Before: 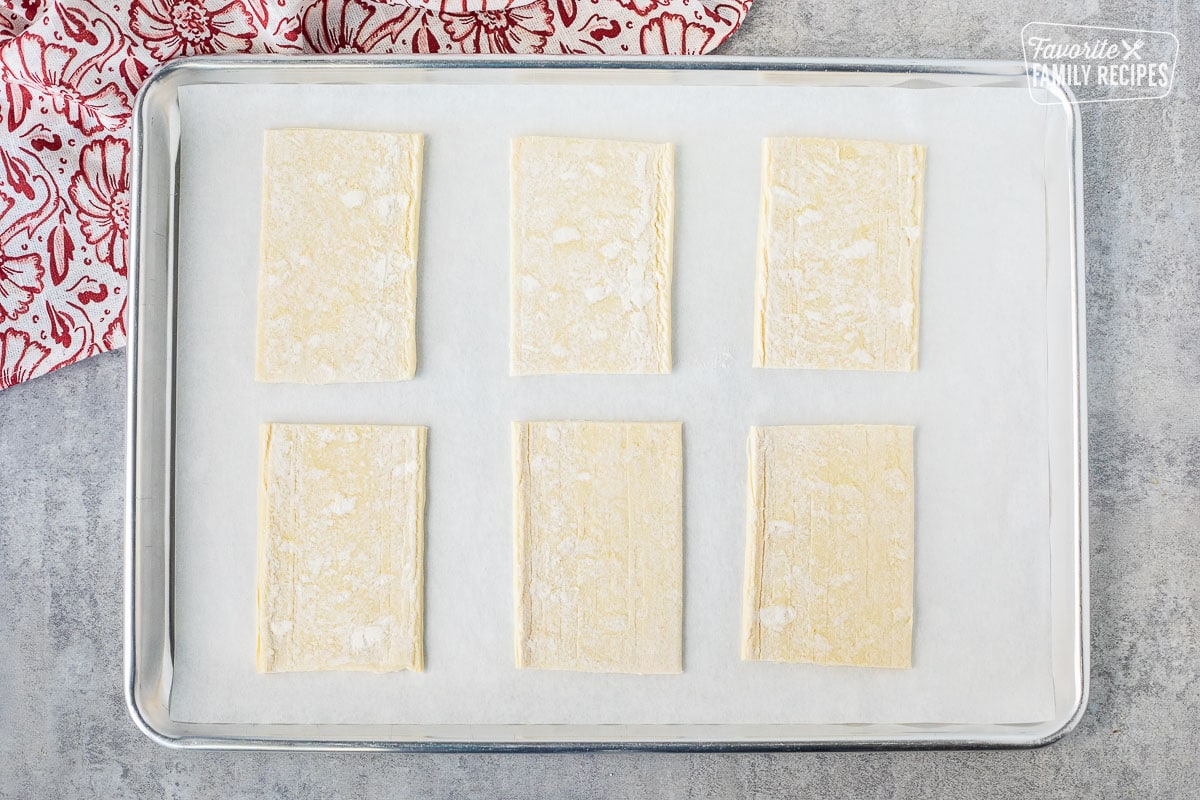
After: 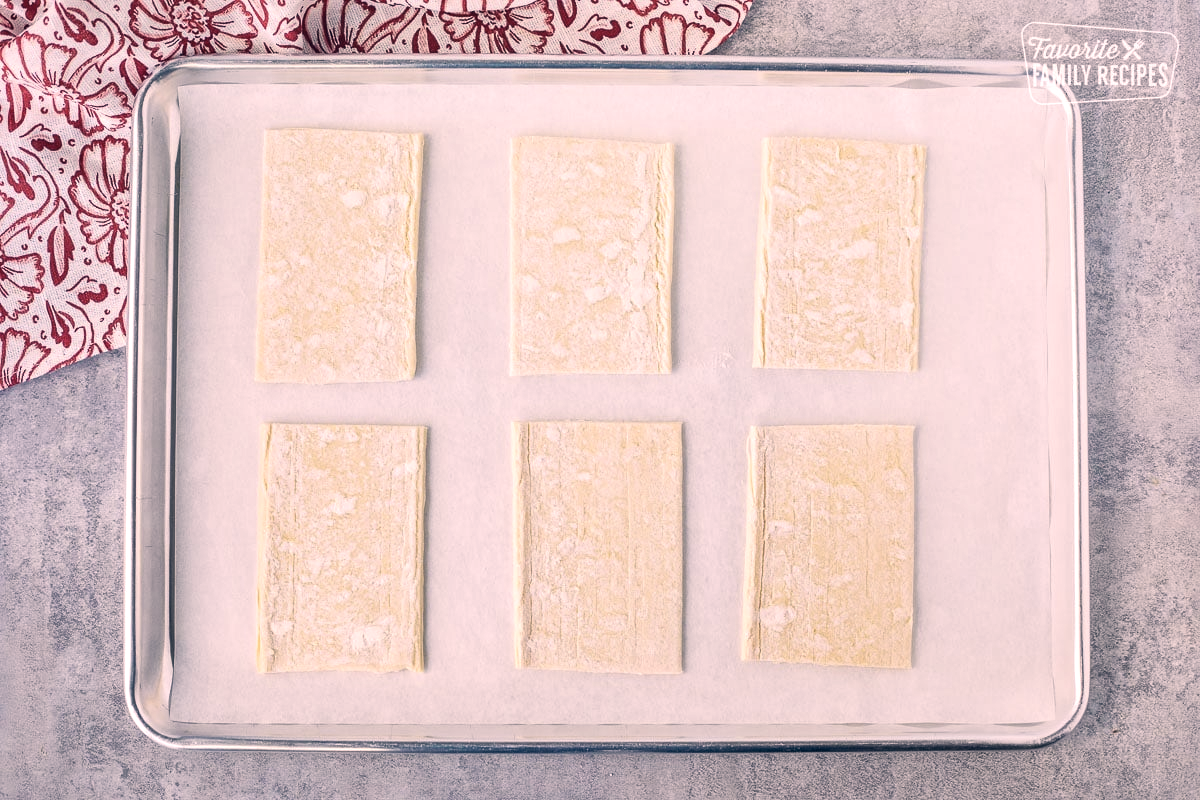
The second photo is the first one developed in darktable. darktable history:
color correction: highlights a* 14.15, highlights b* 6.15, shadows a* -5.32, shadows b* -15.91, saturation 0.869
local contrast: mode bilateral grid, contrast 20, coarseness 50, detail 143%, midtone range 0.2
